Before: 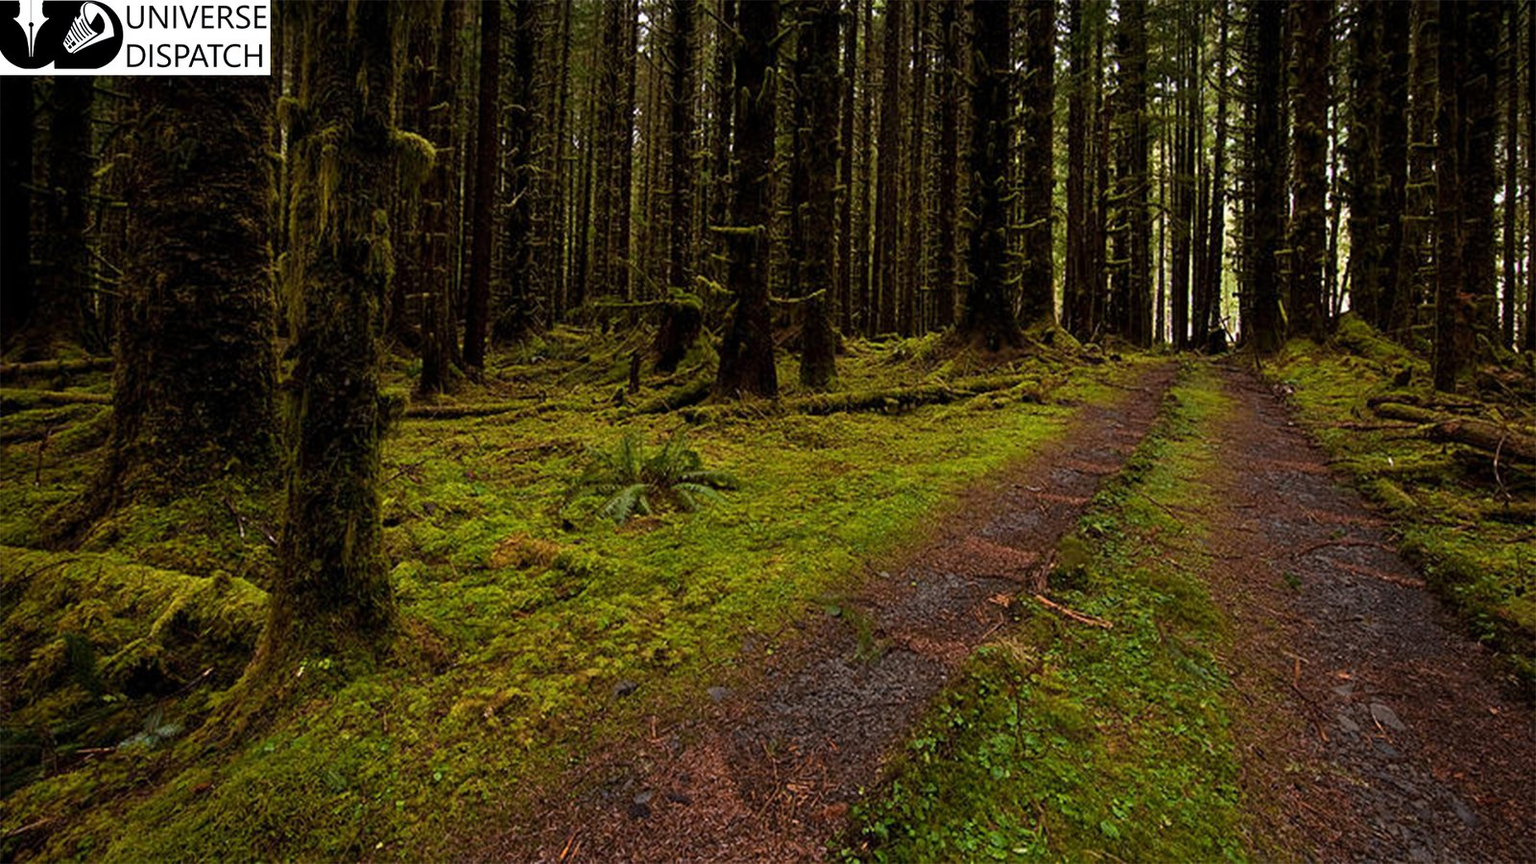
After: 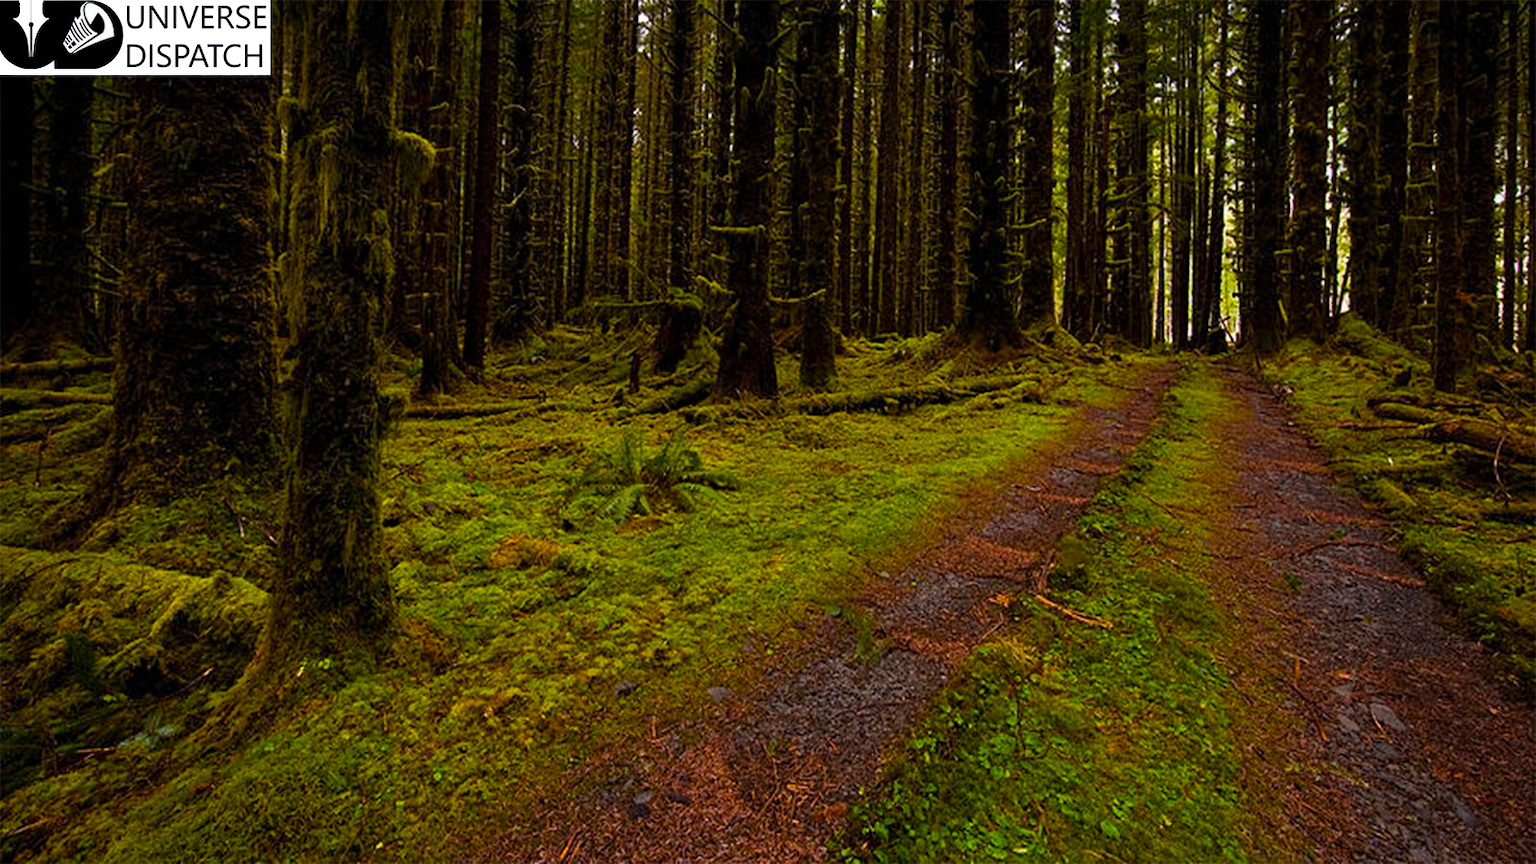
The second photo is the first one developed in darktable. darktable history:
color balance rgb: linear chroma grading › global chroma 15%, perceptual saturation grading › global saturation 30%
haze removal: compatibility mode true, adaptive false
